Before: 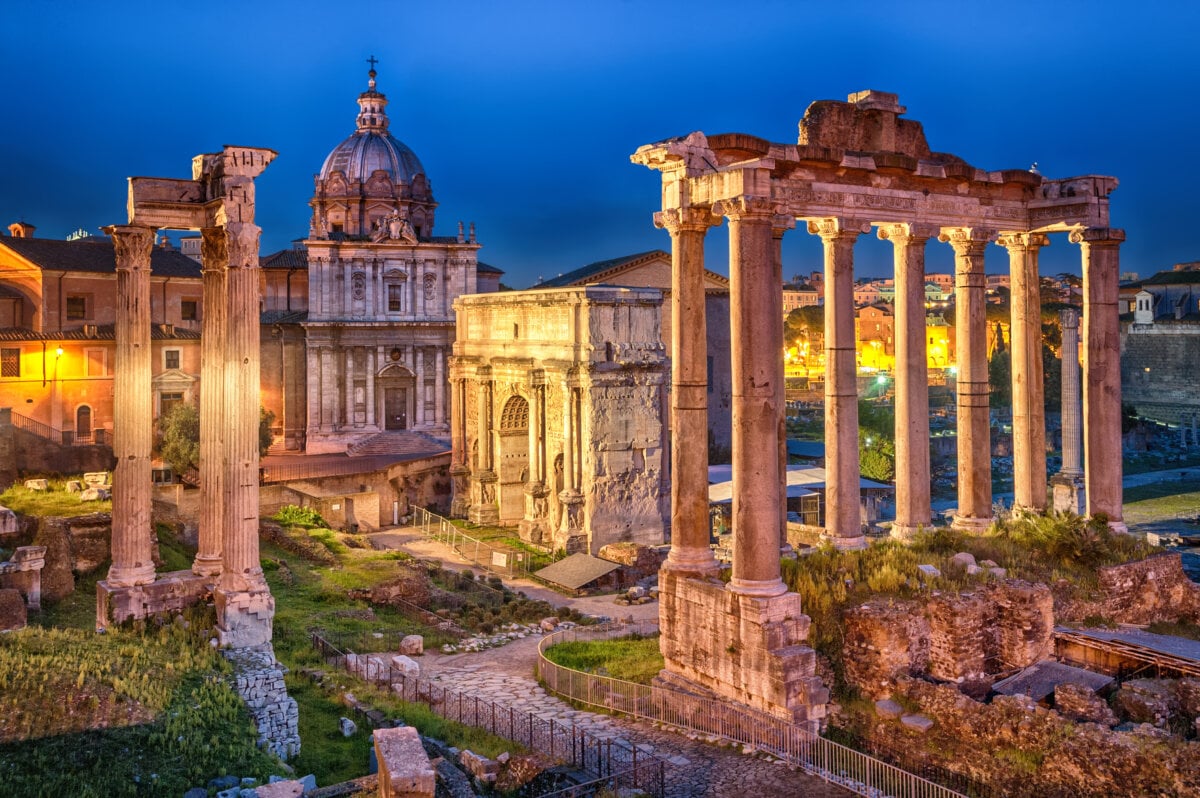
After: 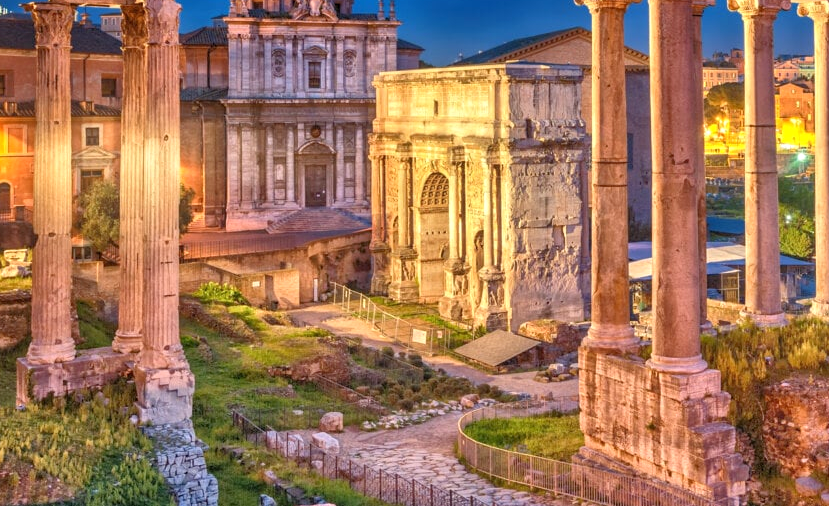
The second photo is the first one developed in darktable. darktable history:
levels: levels [0.016, 0.5, 0.996]
crop: left 6.722%, top 28.034%, right 24.127%, bottom 8.434%
tone equalizer: -8 EV 1.01 EV, -7 EV 1.02 EV, -6 EV 1.03 EV, -5 EV 0.979 EV, -4 EV 1 EV, -3 EV 0.748 EV, -2 EV 0.499 EV, -1 EV 0.246 EV
